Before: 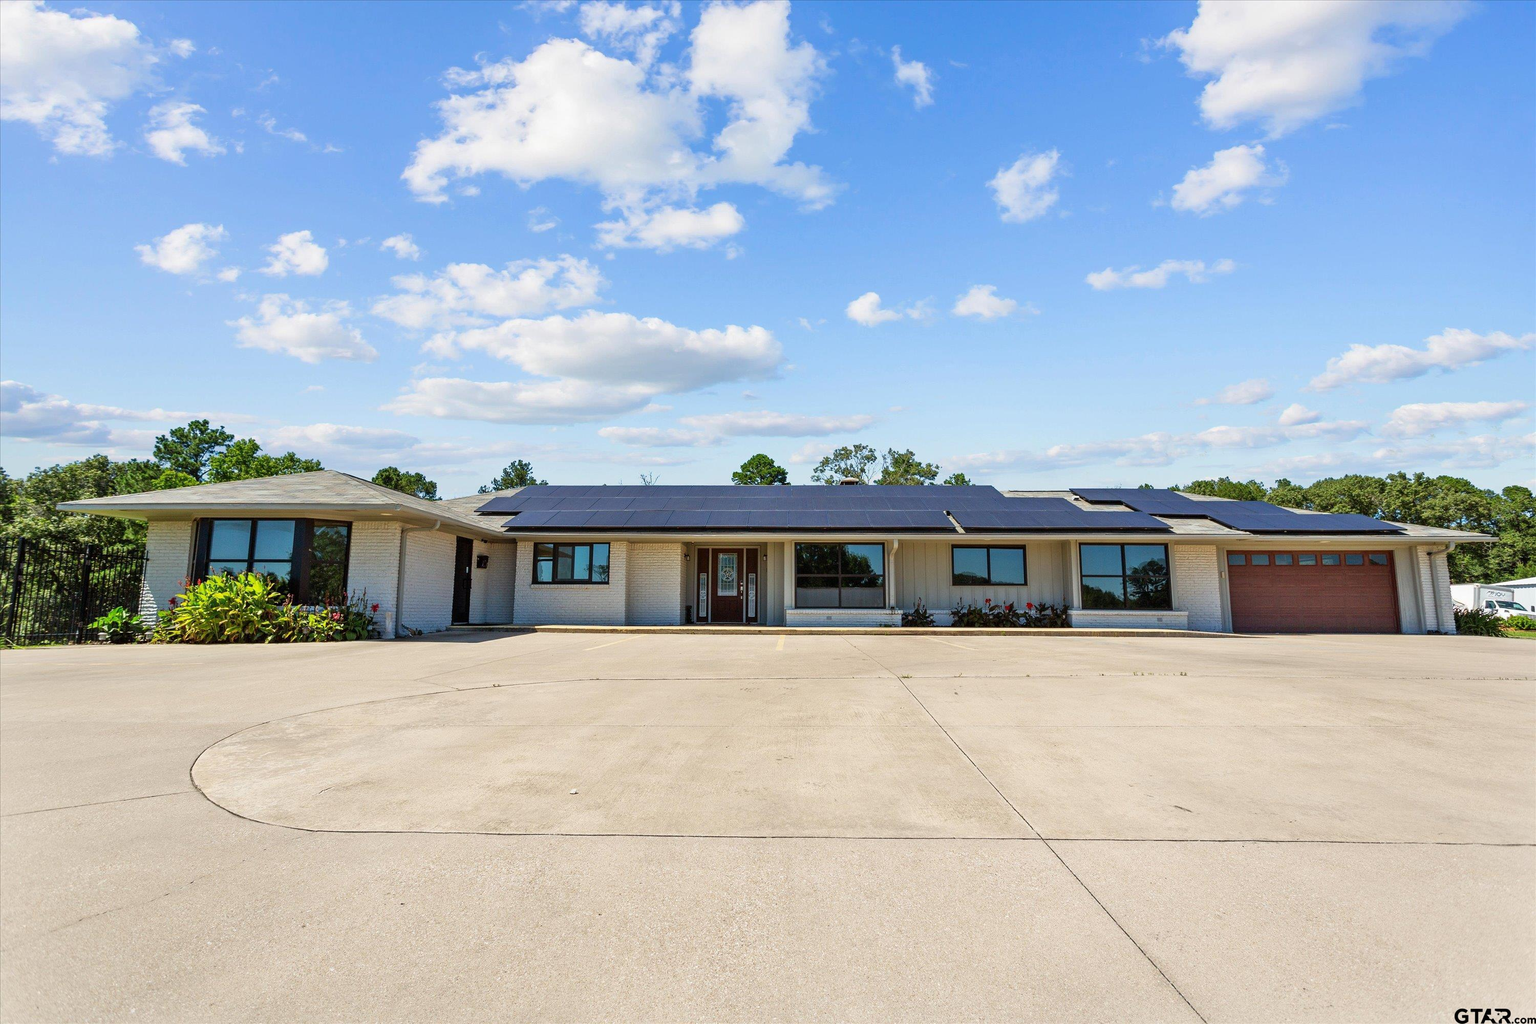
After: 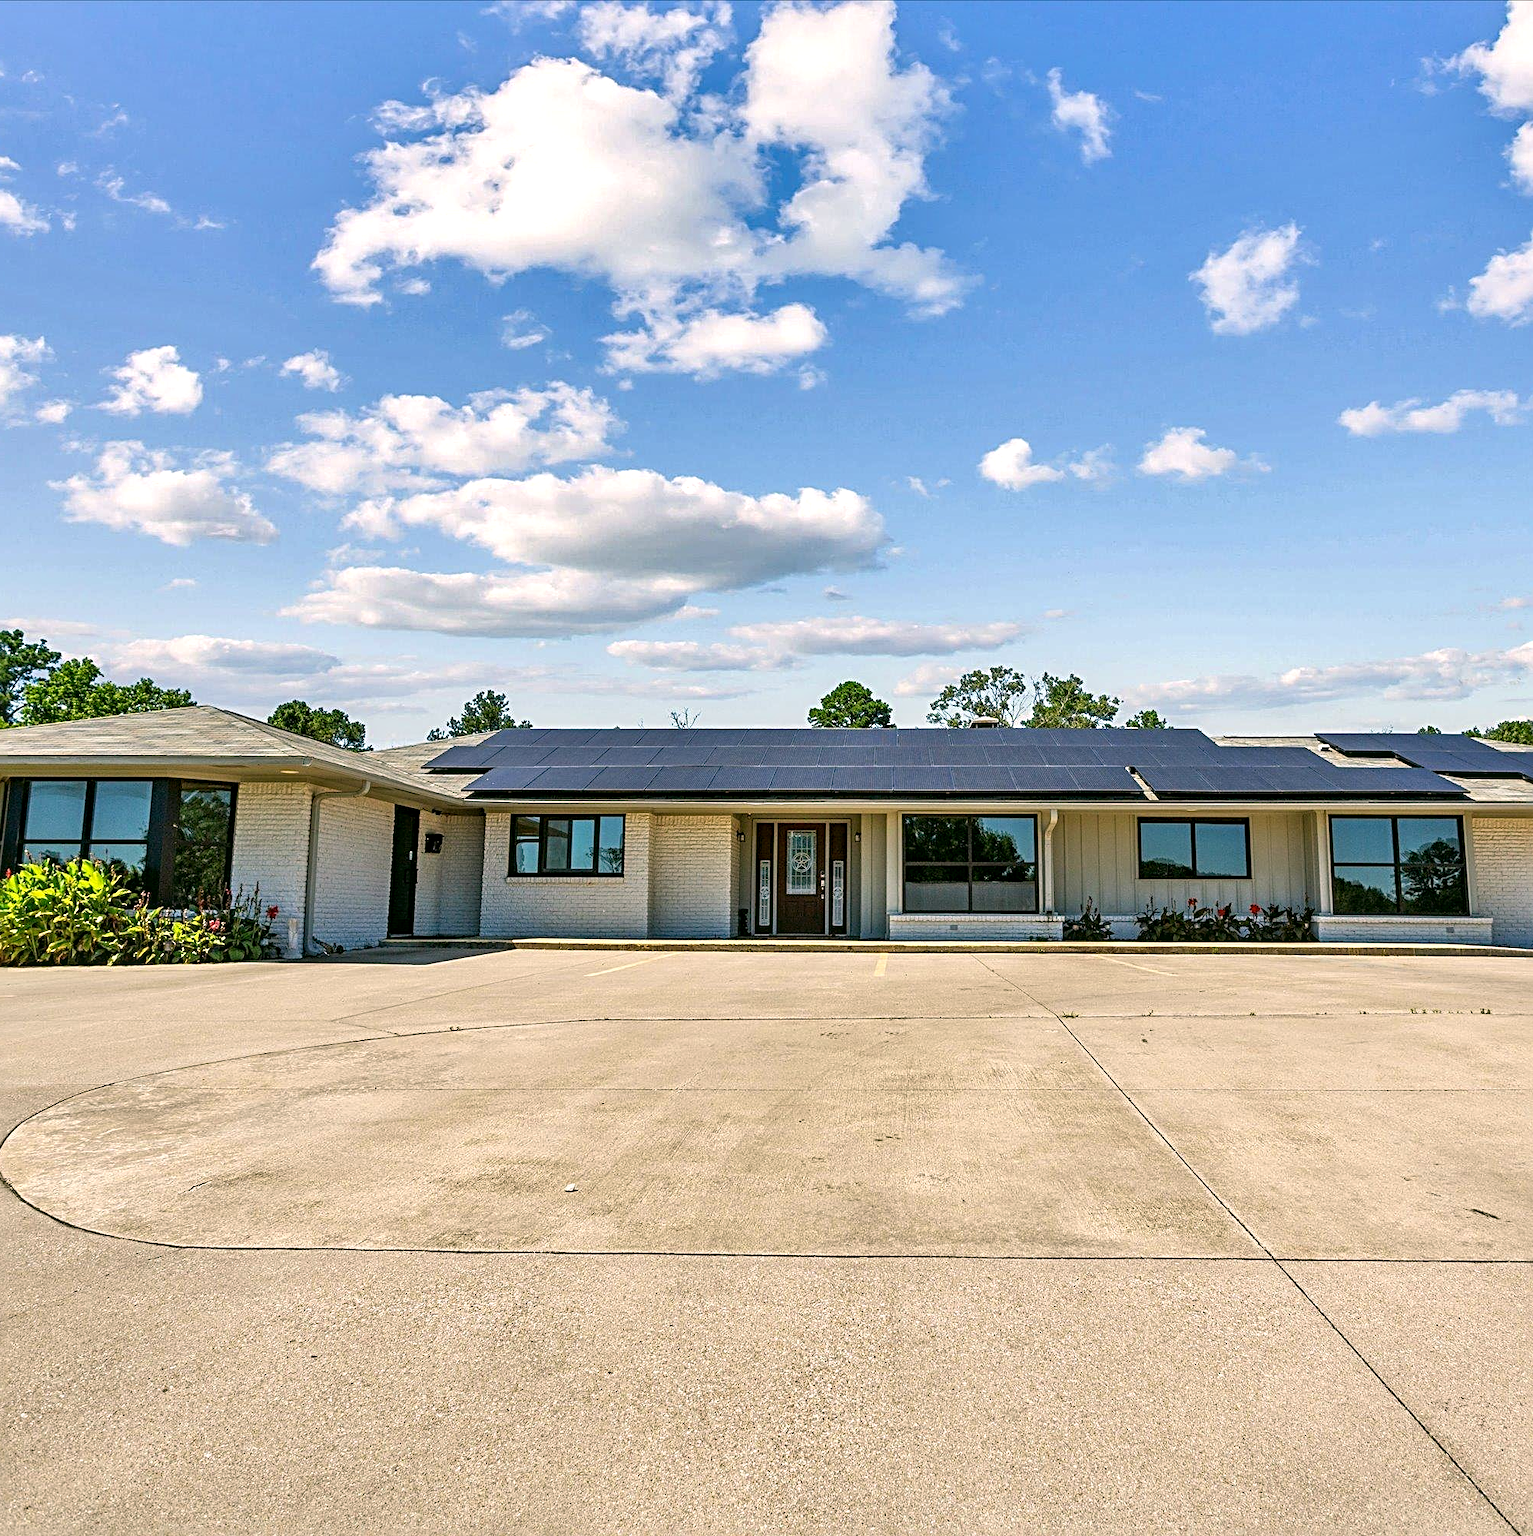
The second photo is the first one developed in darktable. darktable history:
color correction: highlights a* 4.59, highlights b* 4.93, shadows a* -7.11, shadows b* 4.64
crop and rotate: left 12.602%, right 20.833%
sharpen: radius 3.951
levels: levels [0, 0.474, 0.947]
shadows and highlights: shadows 58.19, soften with gaussian
local contrast: on, module defaults
